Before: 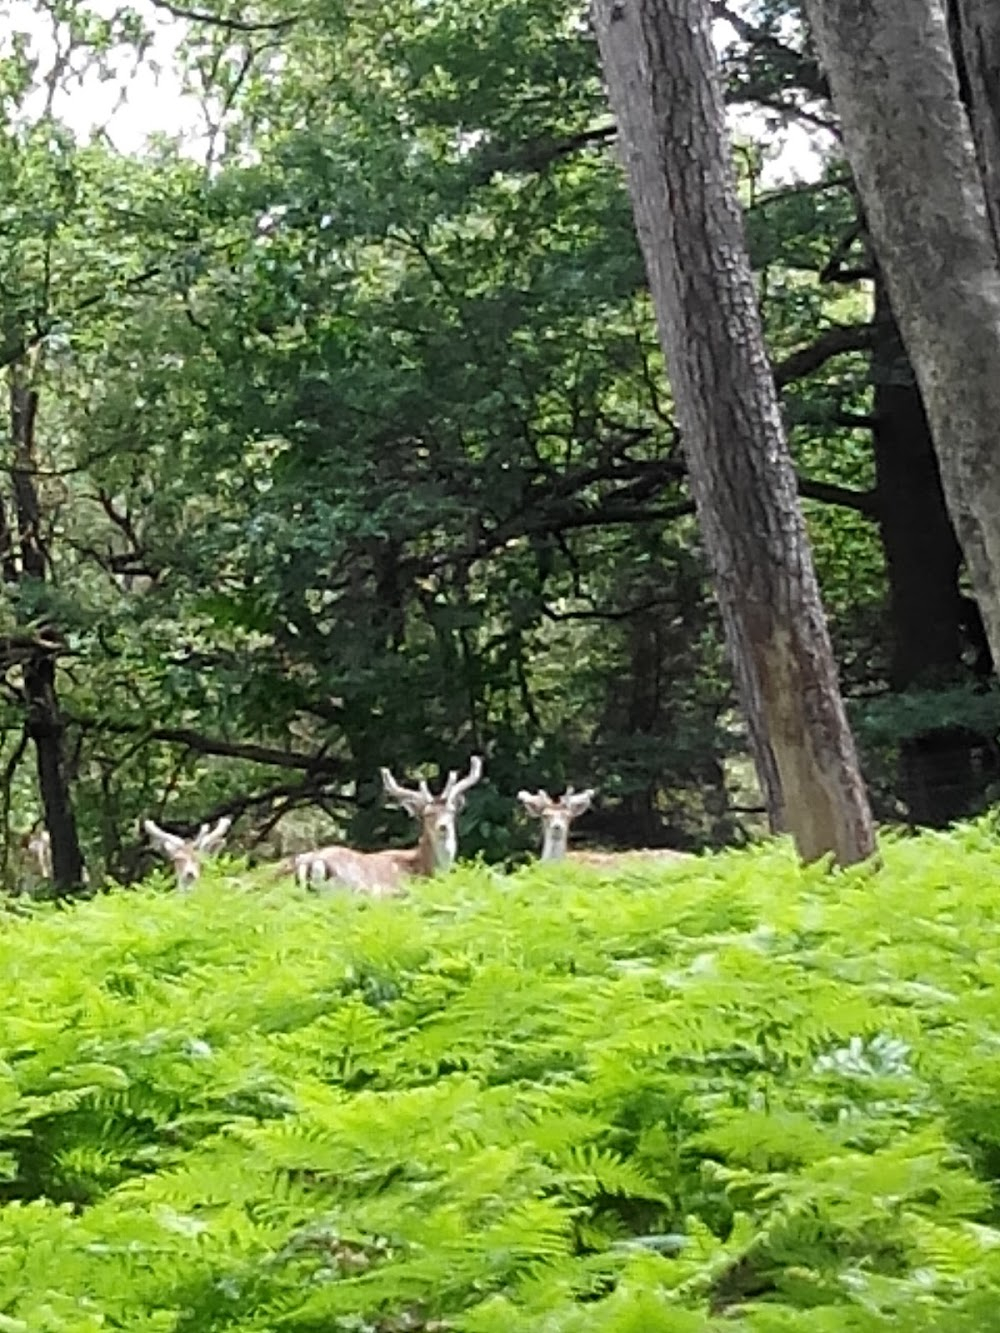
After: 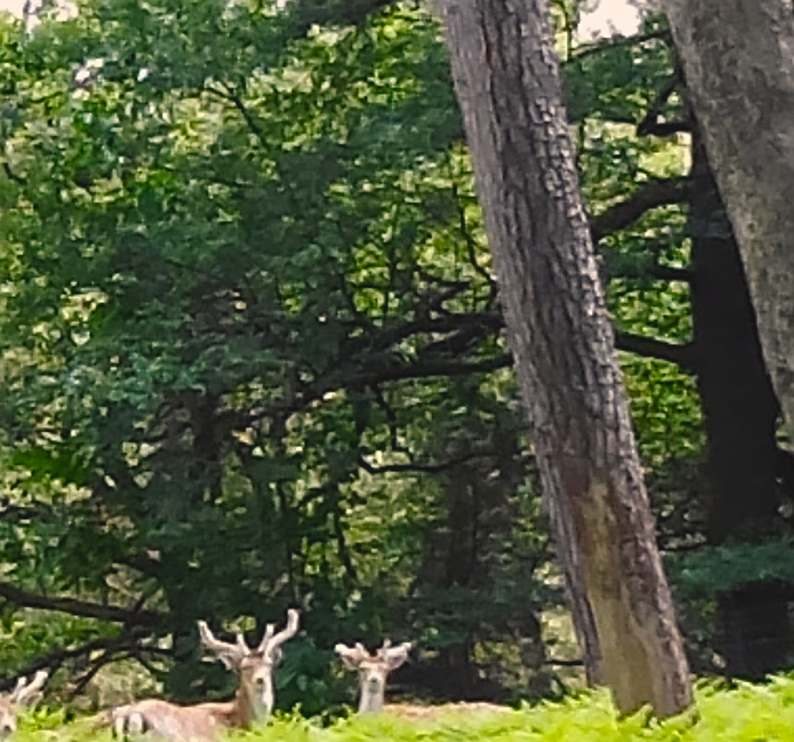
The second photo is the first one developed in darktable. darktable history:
exposure: exposure -0.153 EV, compensate highlight preservation false
lowpass: radius 0.5, unbound 0
crop: left 18.38%, top 11.092%, right 2.134%, bottom 33.217%
sharpen: on, module defaults
color balance rgb: shadows lift › chroma 2%, shadows lift › hue 247.2°, power › chroma 0.3%, power › hue 25.2°, highlights gain › chroma 3%, highlights gain › hue 60°, global offset › luminance 0.75%, perceptual saturation grading › global saturation 20%, perceptual saturation grading › highlights -20%, perceptual saturation grading › shadows 30%, global vibrance 20%
